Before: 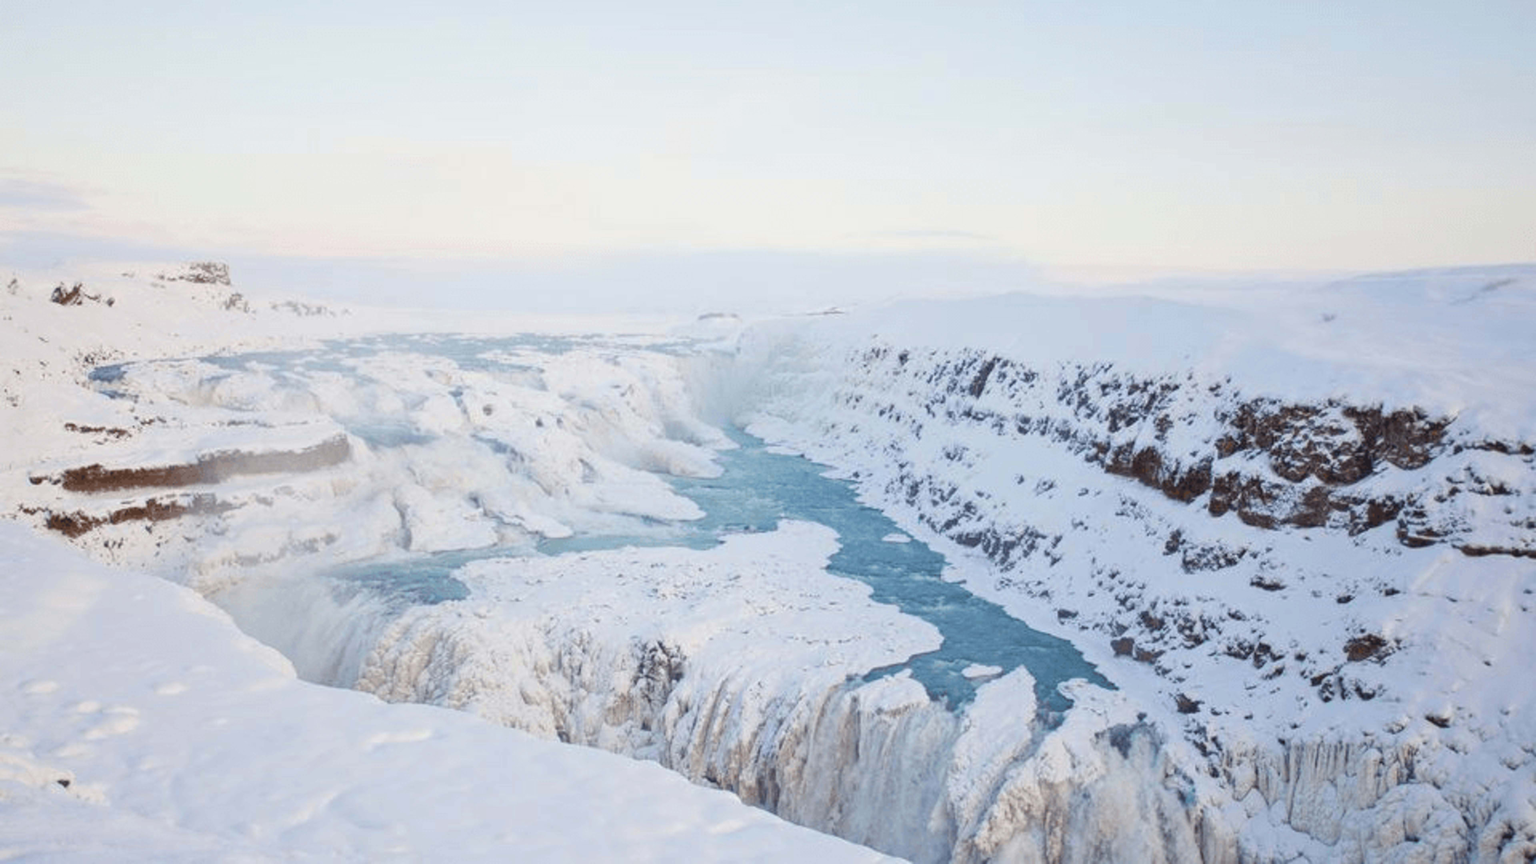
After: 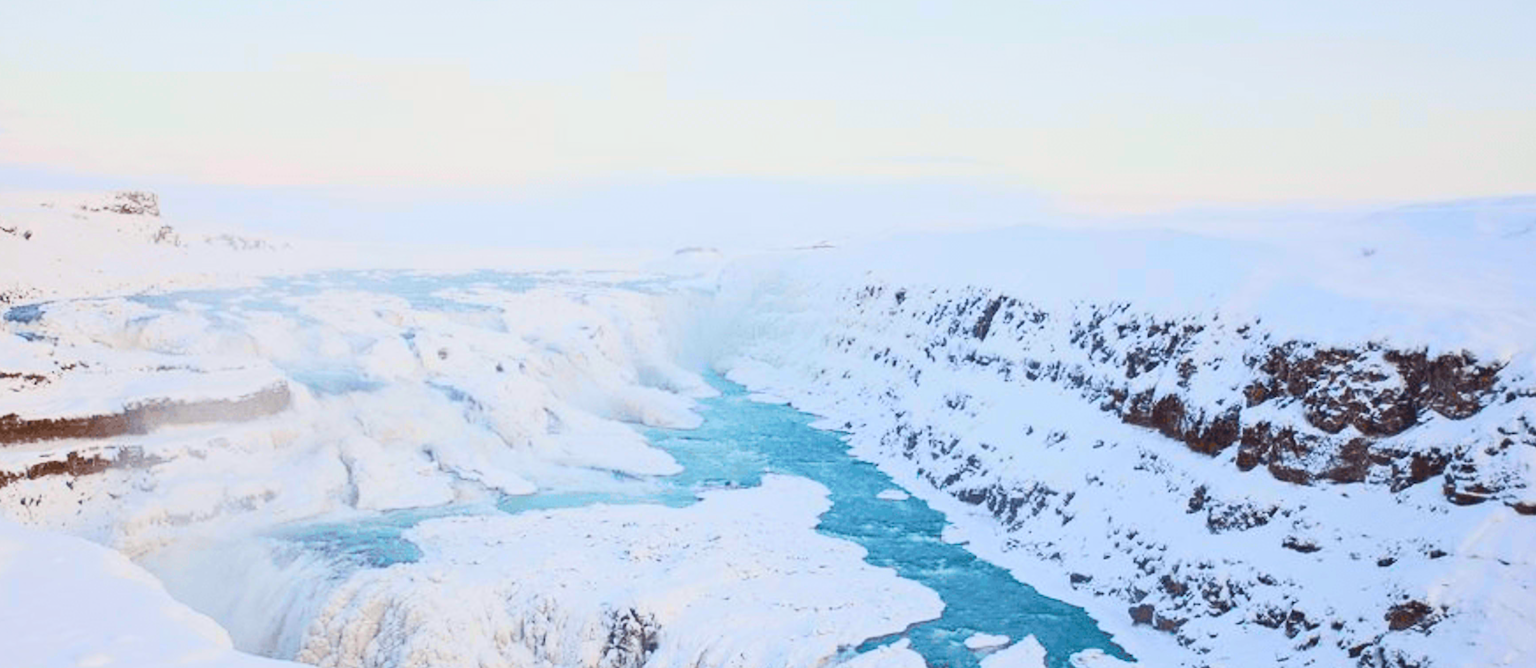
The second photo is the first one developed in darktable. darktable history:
contrast brightness saturation: contrast 0.15, brightness 0.05
crop: left 5.596%, top 10.314%, right 3.534%, bottom 19.395%
color balance rgb: perceptual saturation grading › global saturation 40%, global vibrance 15%
sharpen: on, module defaults
tone curve: curves: ch0 [(0, 0.045) (0.155, 0.169) (0.46, 0.466) (0.751, 0.788) (1, 0.961)]; ch1 [(0, 0) (0.43, 0.408) (0.472, 0.469) (0.505, 0.503) (0.553, 0.555) (0.592, 0.581) (1, 1)]; ch2 [(0, 0) (0.505, 0.495) (0.579, 0.569) (1, 1)], color space Lab, independent channels, preserve colors none
